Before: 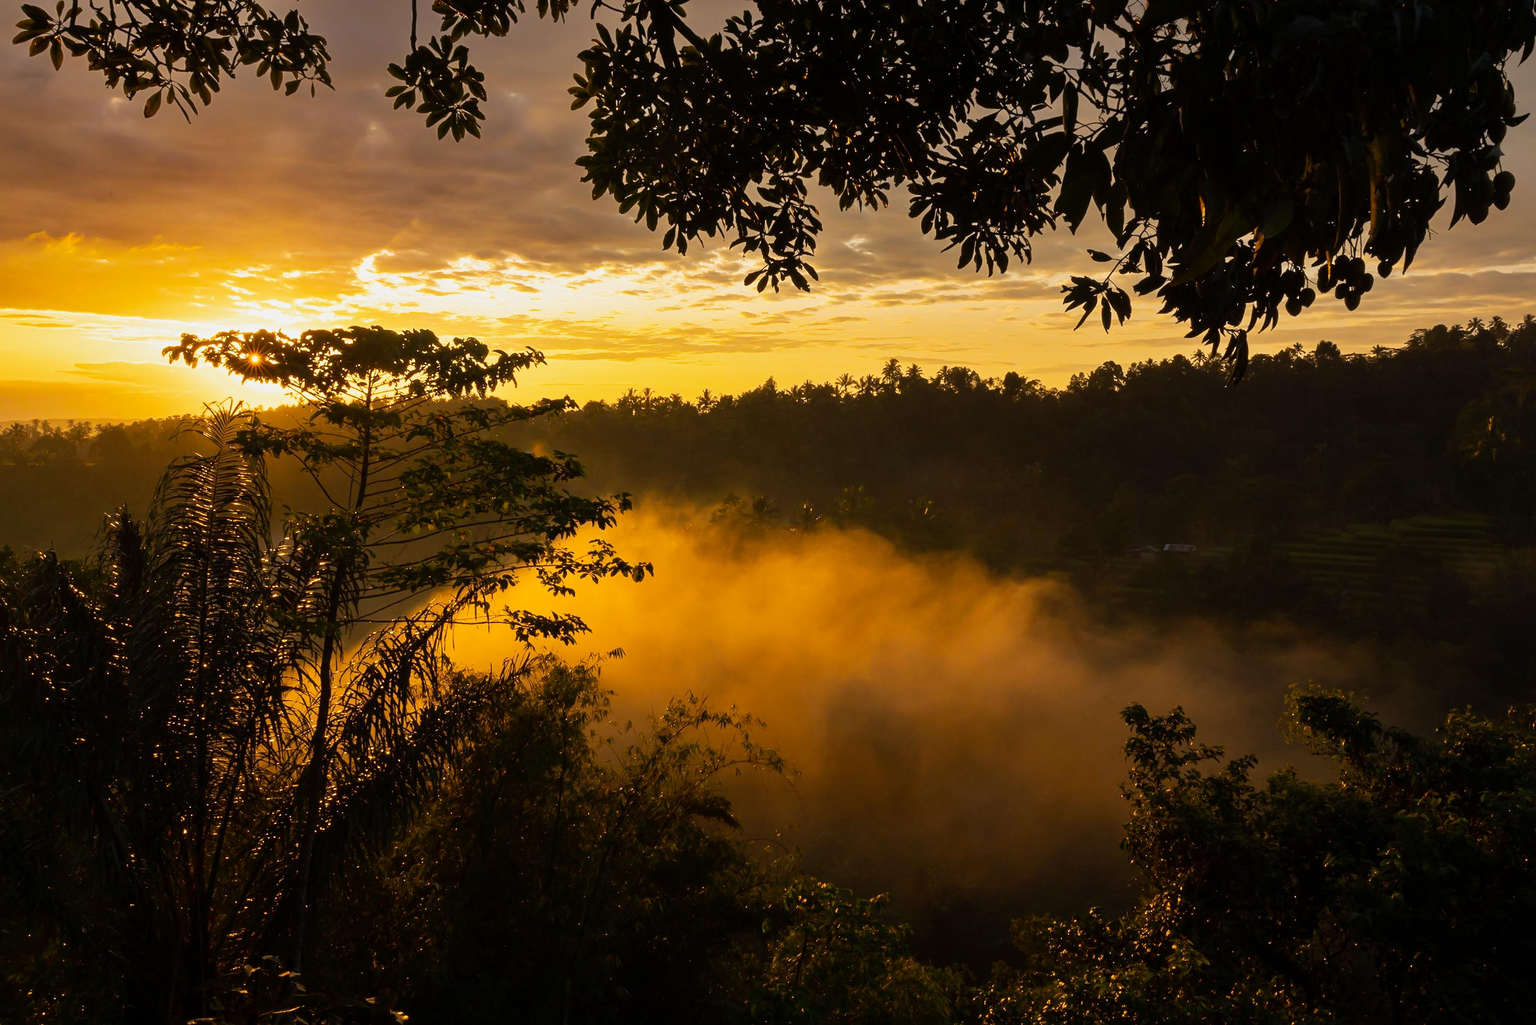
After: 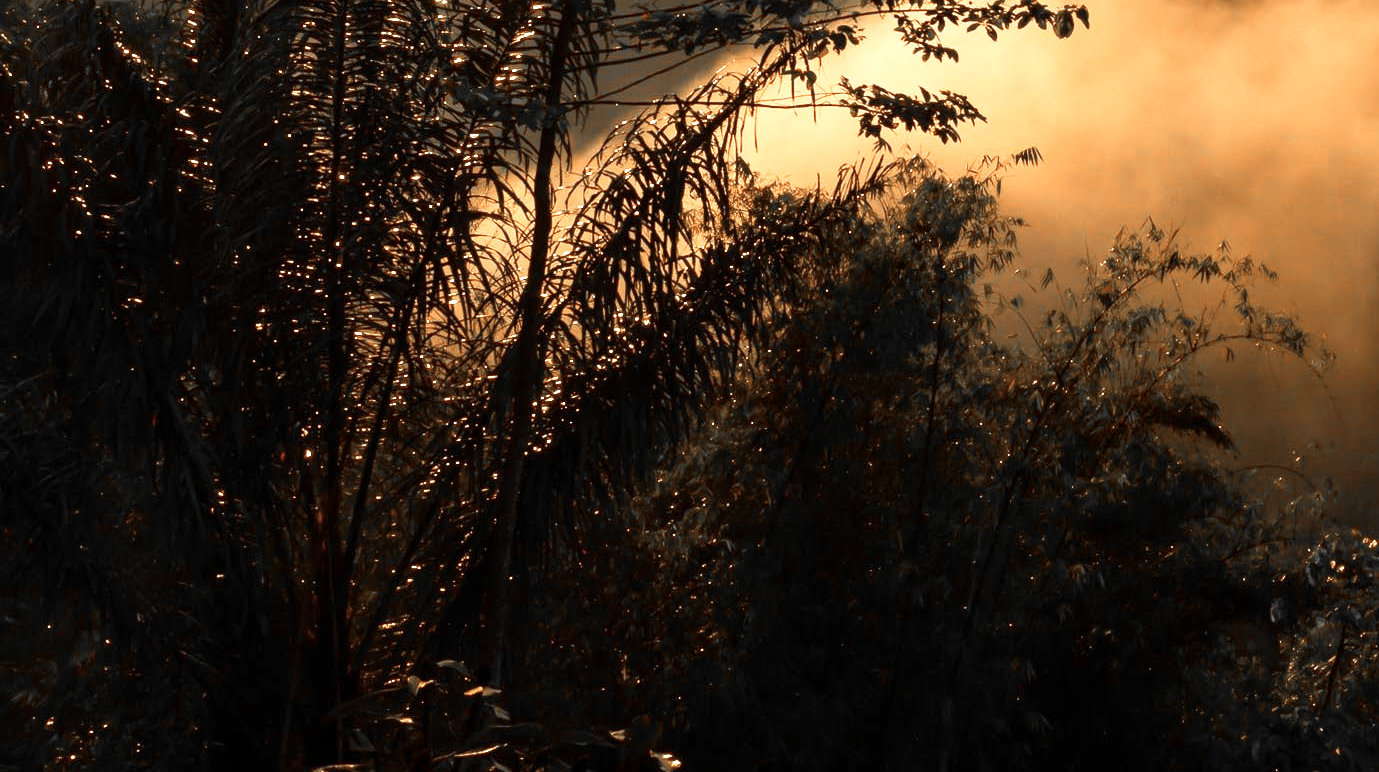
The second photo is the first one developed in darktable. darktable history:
color zones: curves: ch0 [(0, 0.65) (0.096, 0.644) (0.221, 0.539) (0.429, 0.5) (0.571, 0.5) (0.714, 0.5) (0.857, 0.5) (1, 0.65)]; ch1 [(0, 0.5) (0.143, 0.5) (0.257, -0.002) (0.429, 0.04) (0.571, -0.001) (0.714, -0.015) (0.857, 0.024) (1, 0.5)]
exposure: black level correction 0, exposure 0.393 EV, compensate highlight preservation false
local contrast: highlights 104%, shadows 102%, detail 119%, midtone range 0.2
crop and rotate: top 54.683%, right 46.124%, bottom 0.099%
